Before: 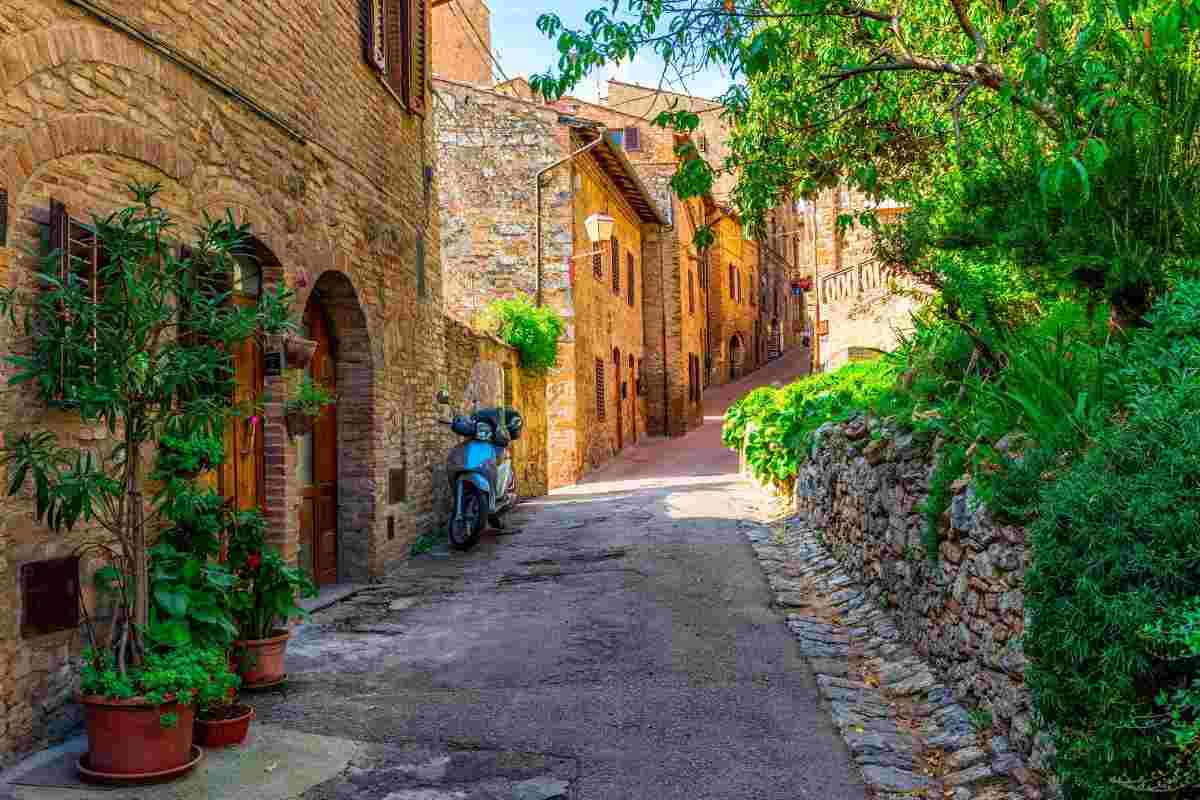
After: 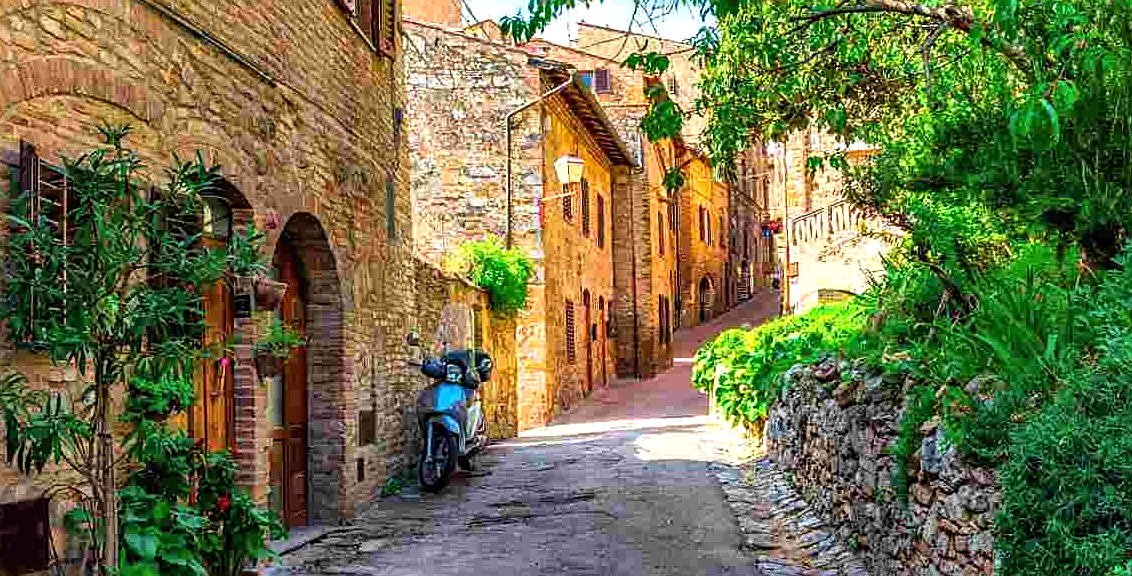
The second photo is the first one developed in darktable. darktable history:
tone equalizer: -8 EV -0.448 EV, -7 EV -0.396 EV, -6 EV -0.324 EV, -5 EV -0.21 EV, -3 EV 0.196 EV, -2 EV 0.352 EV, -1 EV 0.401 EV, +0 EV 0.413 EV
sharpen: on, module defaults
shadows and highlights: white point adjustment 0.045, soften with gaussian
crop: left 2.566%, top 7.307%, right 3.075%, bottom 20.32%
